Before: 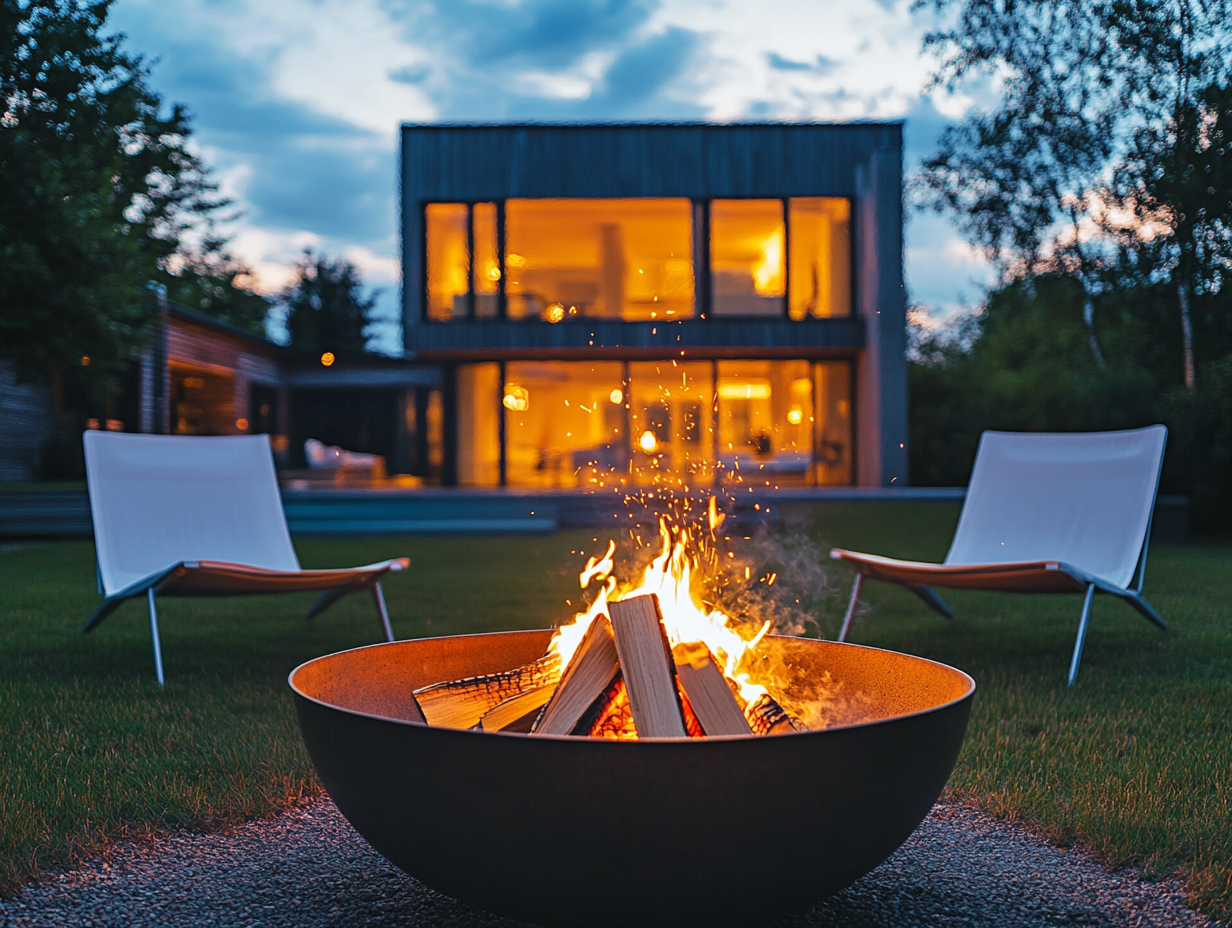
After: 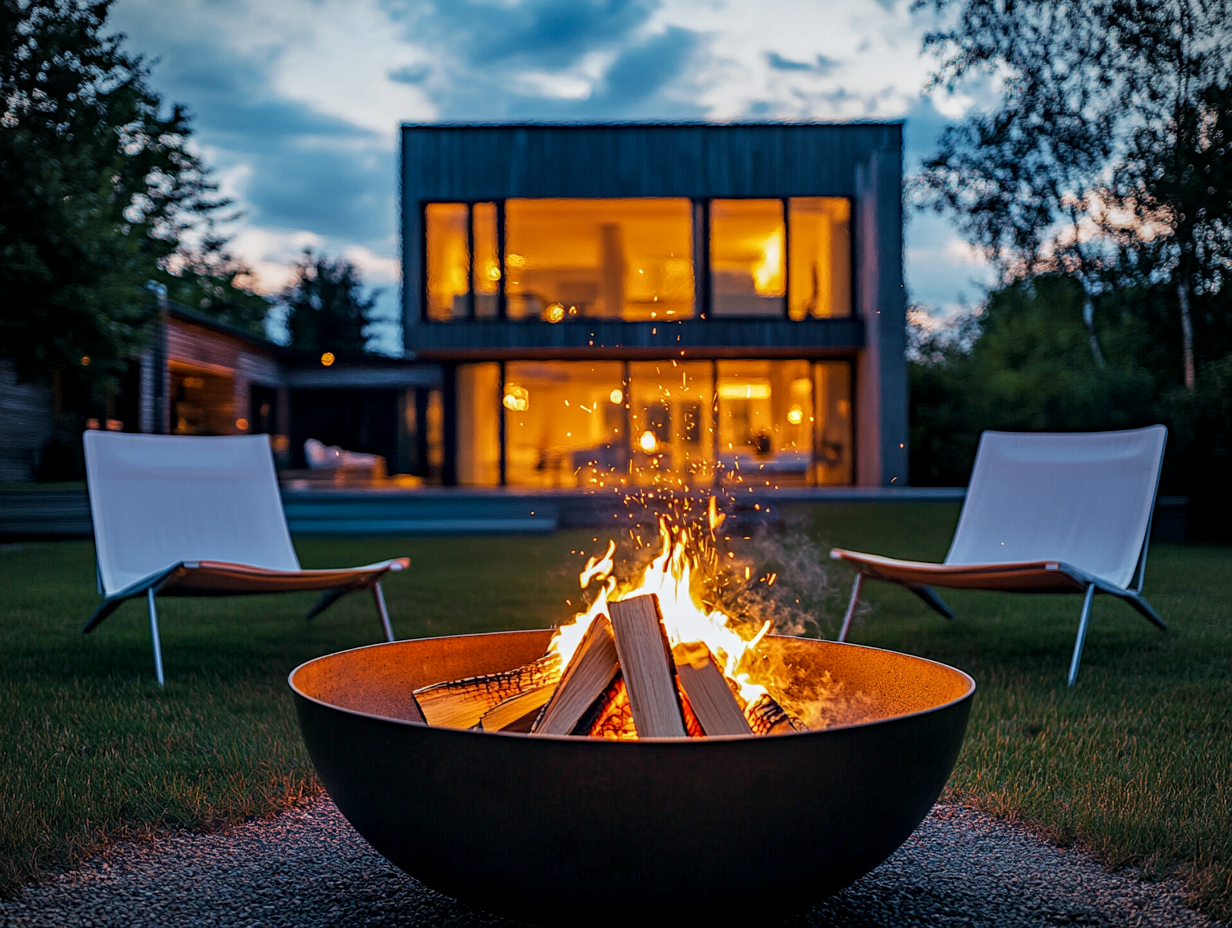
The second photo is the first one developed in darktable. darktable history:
tone equalizer: on, module defaults
exposure: black level correction 0.006, exposure -0.226 EV, compensate highlight preservation false
vignetting: on, module defaults
rotate and perspective: automatic cropping off
local contrast: detail 130%
